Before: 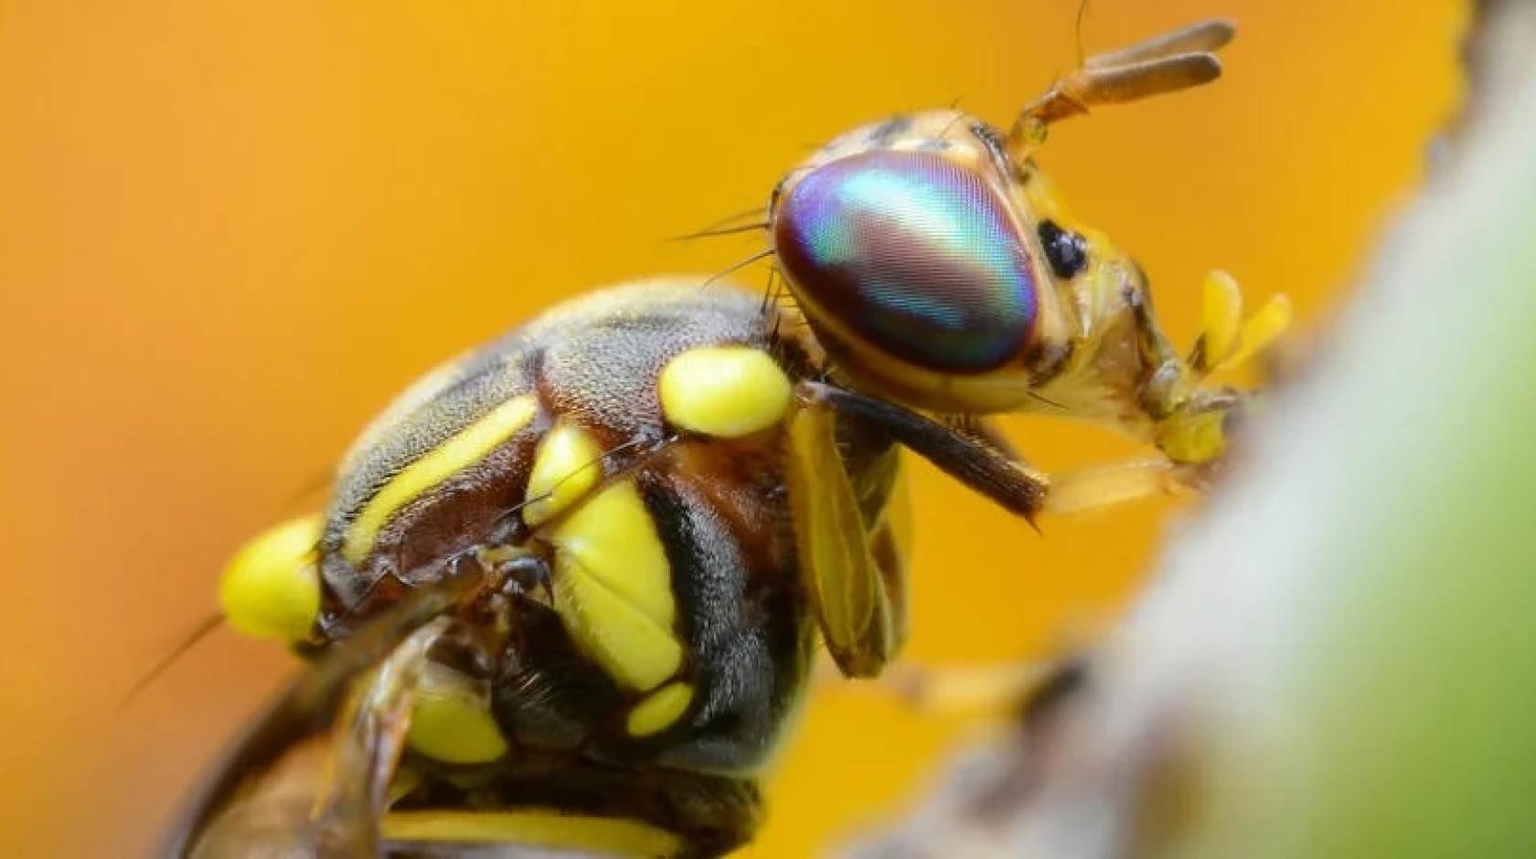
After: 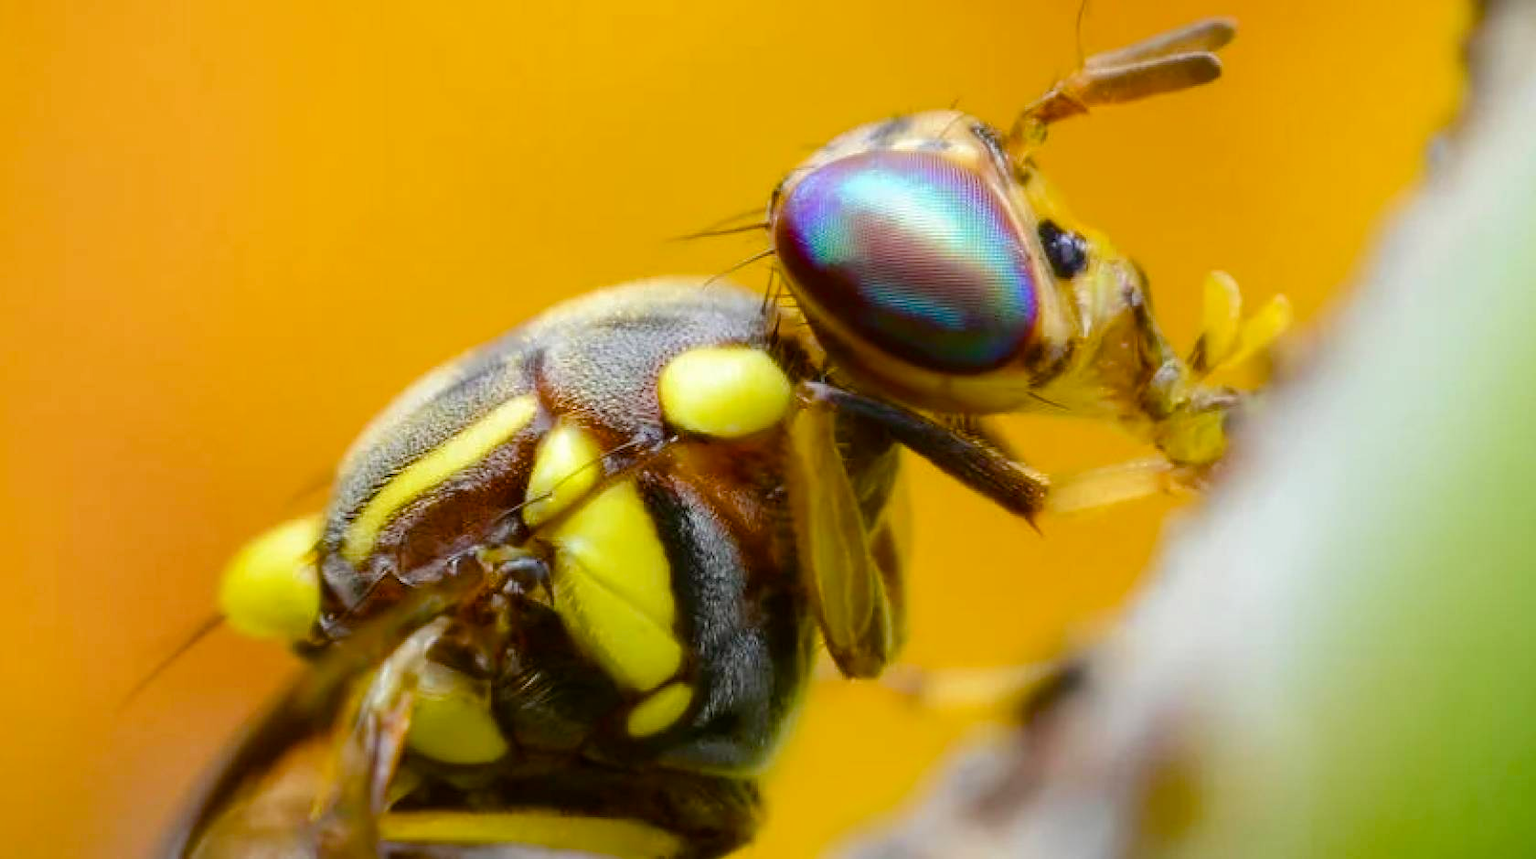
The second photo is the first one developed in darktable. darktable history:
color balance rgb: perceptual saturation grading › global saturation 25.542%, perceptual saturation grading › highlights -28.598%, perceptual saturation grading › shadows 34.099%, global vibrance 20%
tone equalizer: edges refinement/feathering 500, mask exposure compensation -1.57 EV, preserve details no
